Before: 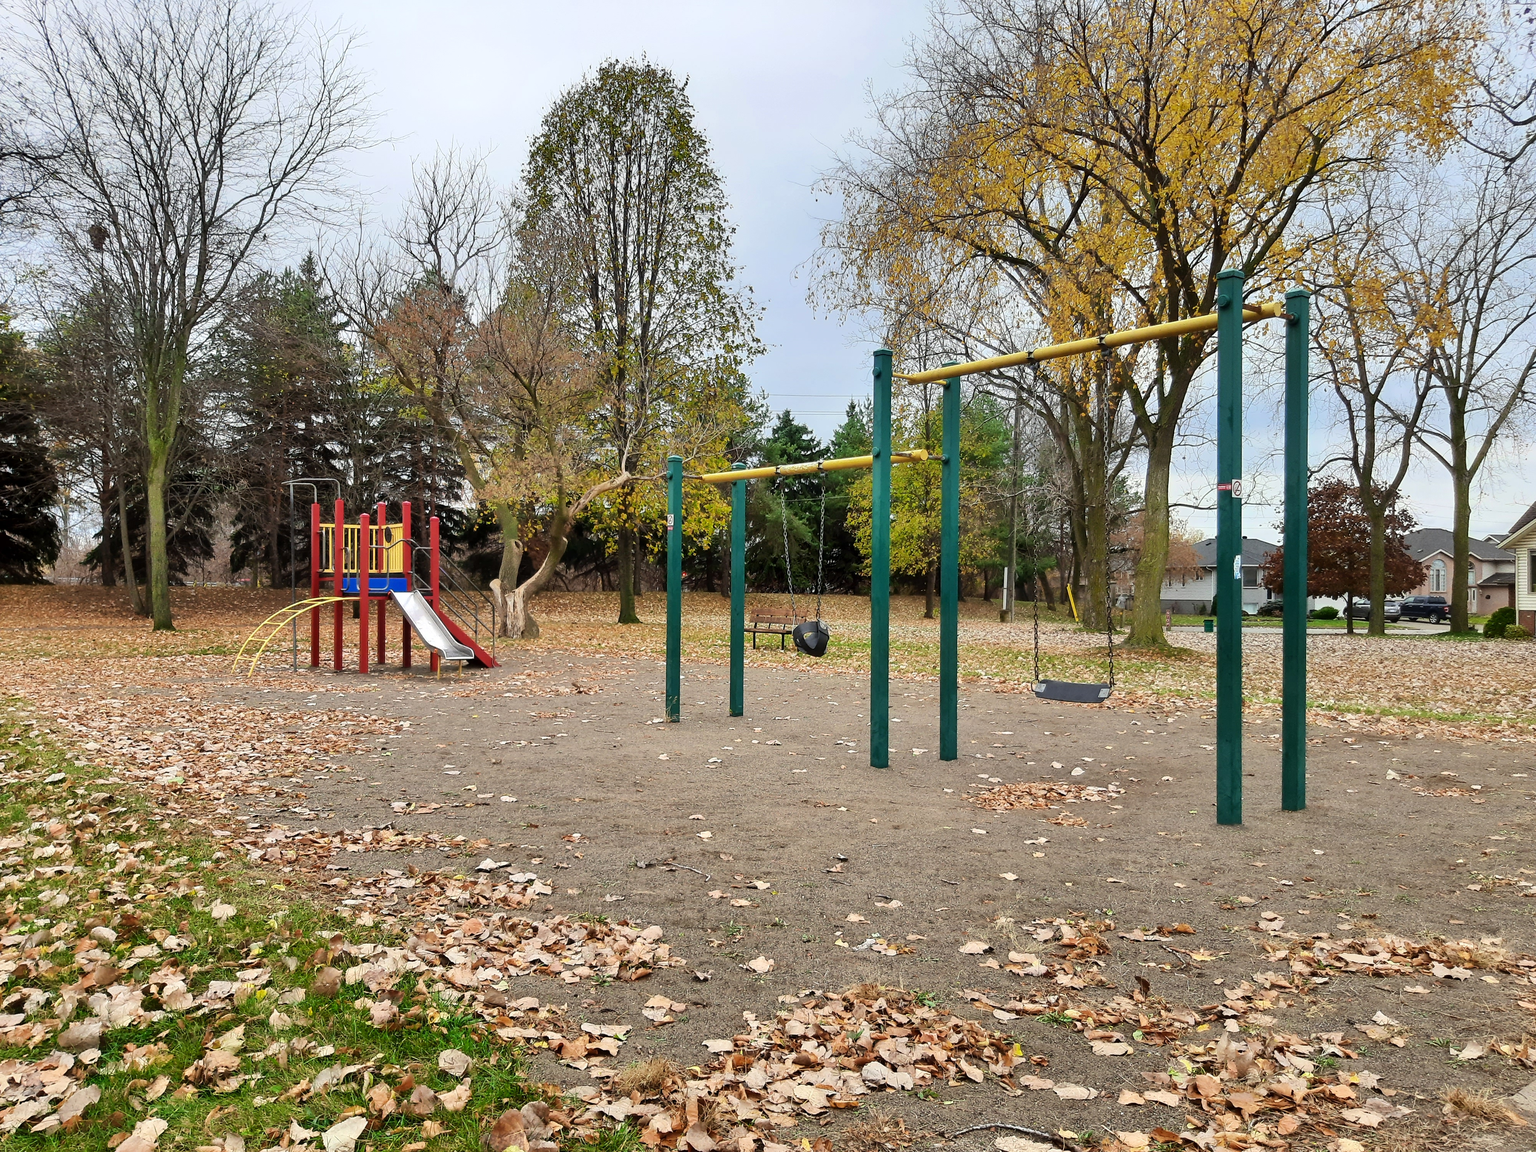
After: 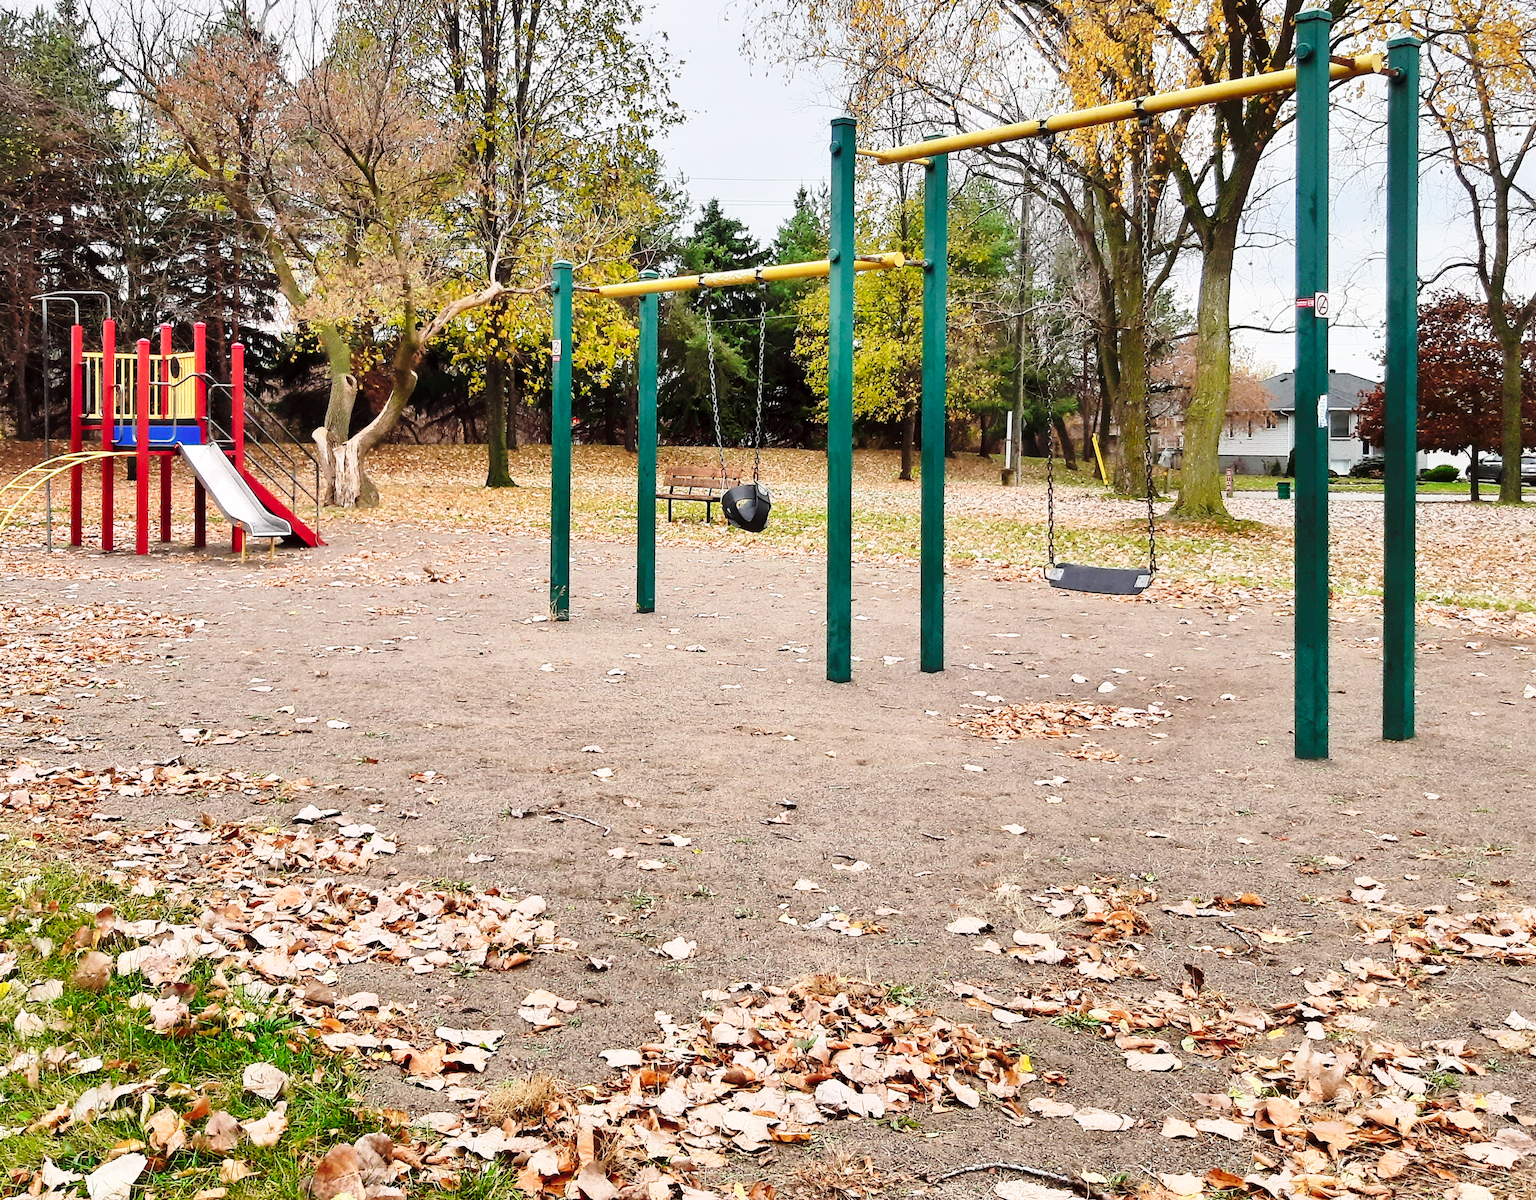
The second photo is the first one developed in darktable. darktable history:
tone curve: curves: ch0 [(0, 0) (0.253, 0.237) (1, 1)]; ch1 [(0, 0) (0.401, 0.42) (0.442, 0.47) (0.491, 0.495) (0.511, 0.523) (0.557, 0.565) (0.66, 0.683) (1, 1)]; ch2 [(0, 0) (0.394, 0.413) (0.5, 0.5) (0.578, 0.568) (1, 1)], color space Lab, independent channels, preserve colors none
base curve: curves: ch0 [(0, 0) (0.028, 0.03) (0.121, 0.232) (0.46, 0.748) (0.859, 0.968) (1, 1)], preserve colors none
crop: left 16.871%, top 22.857%, right 9.116%
